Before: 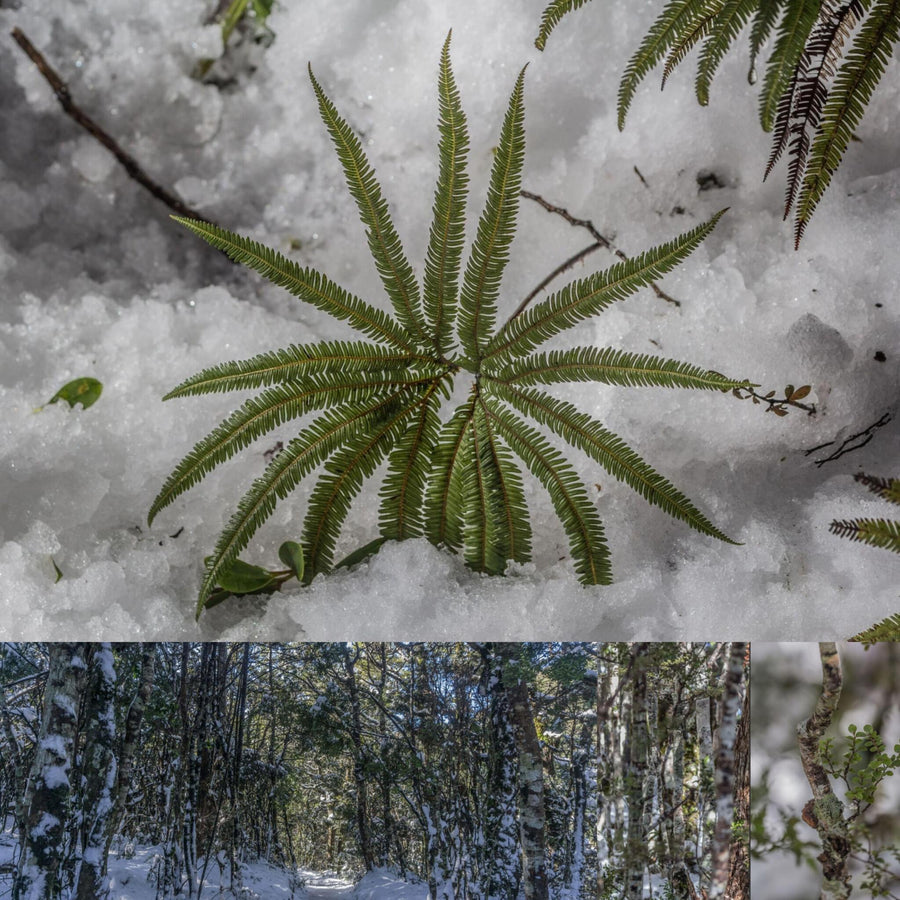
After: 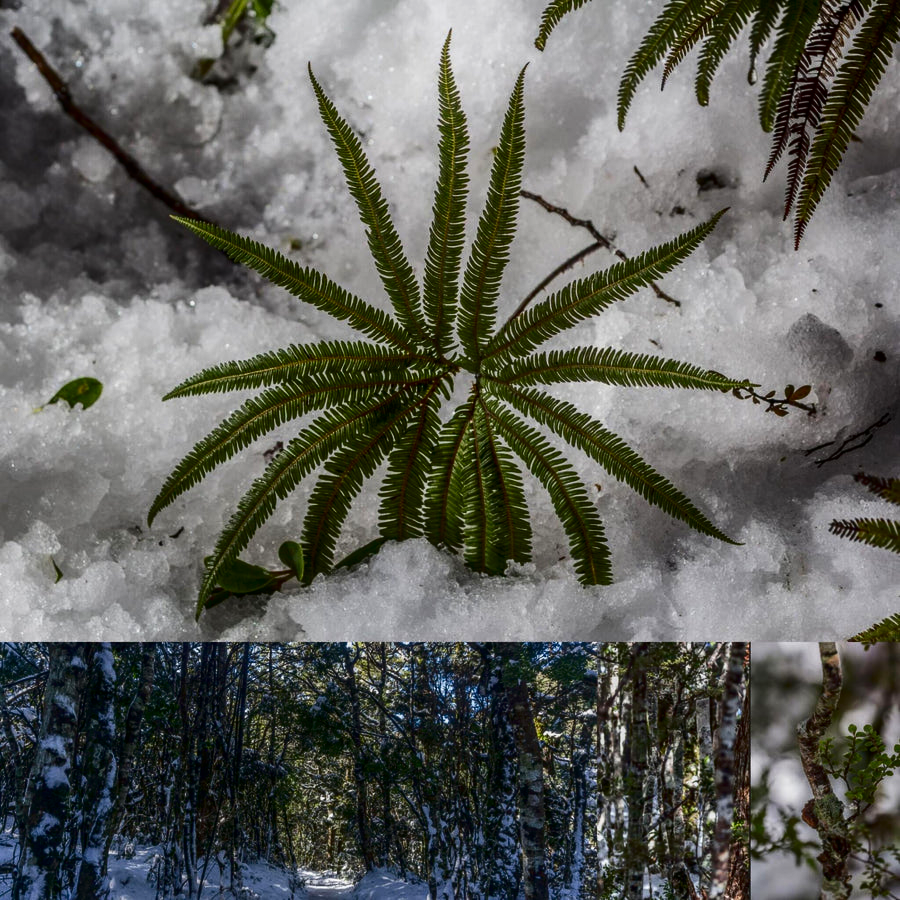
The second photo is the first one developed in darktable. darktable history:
contrast brightness saturation: contrast 0.218, brightness -0.181, saturation 0.241
